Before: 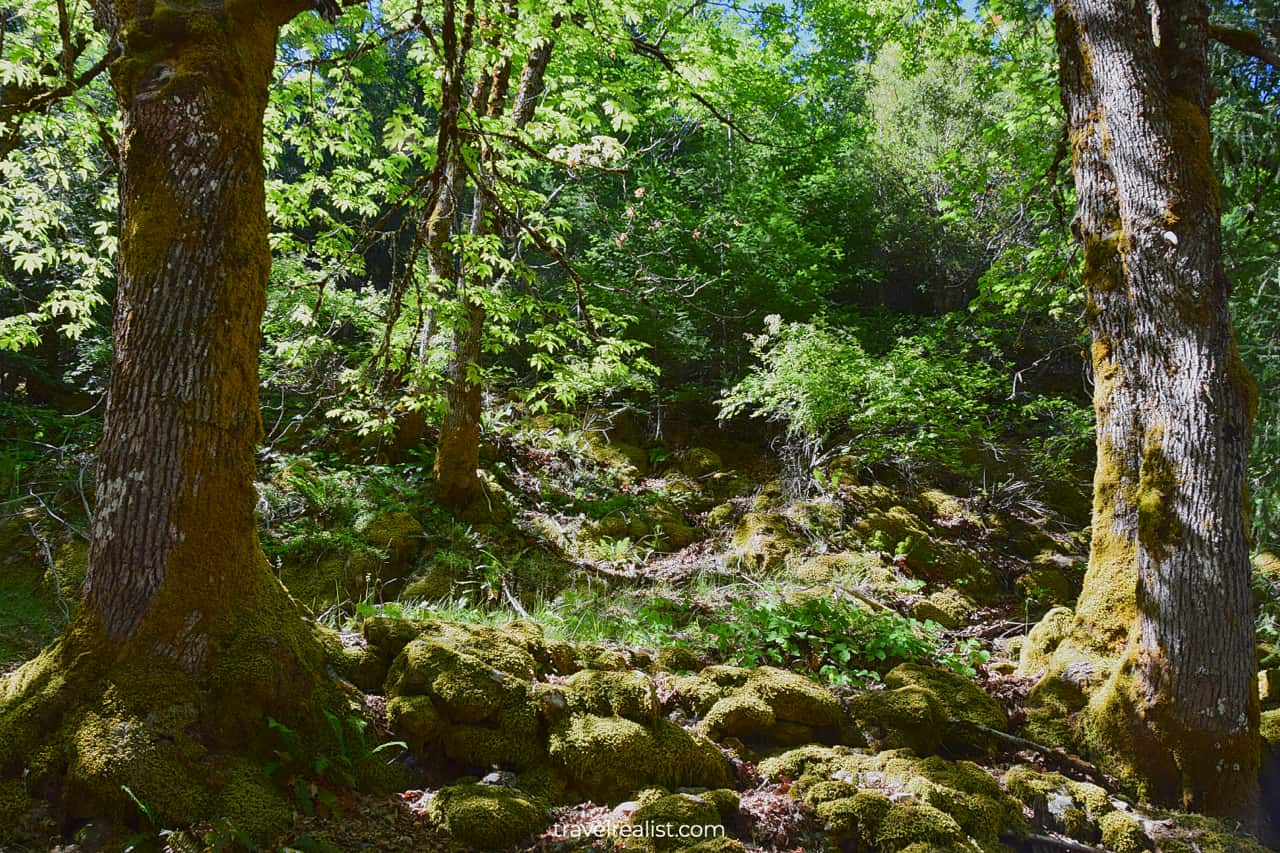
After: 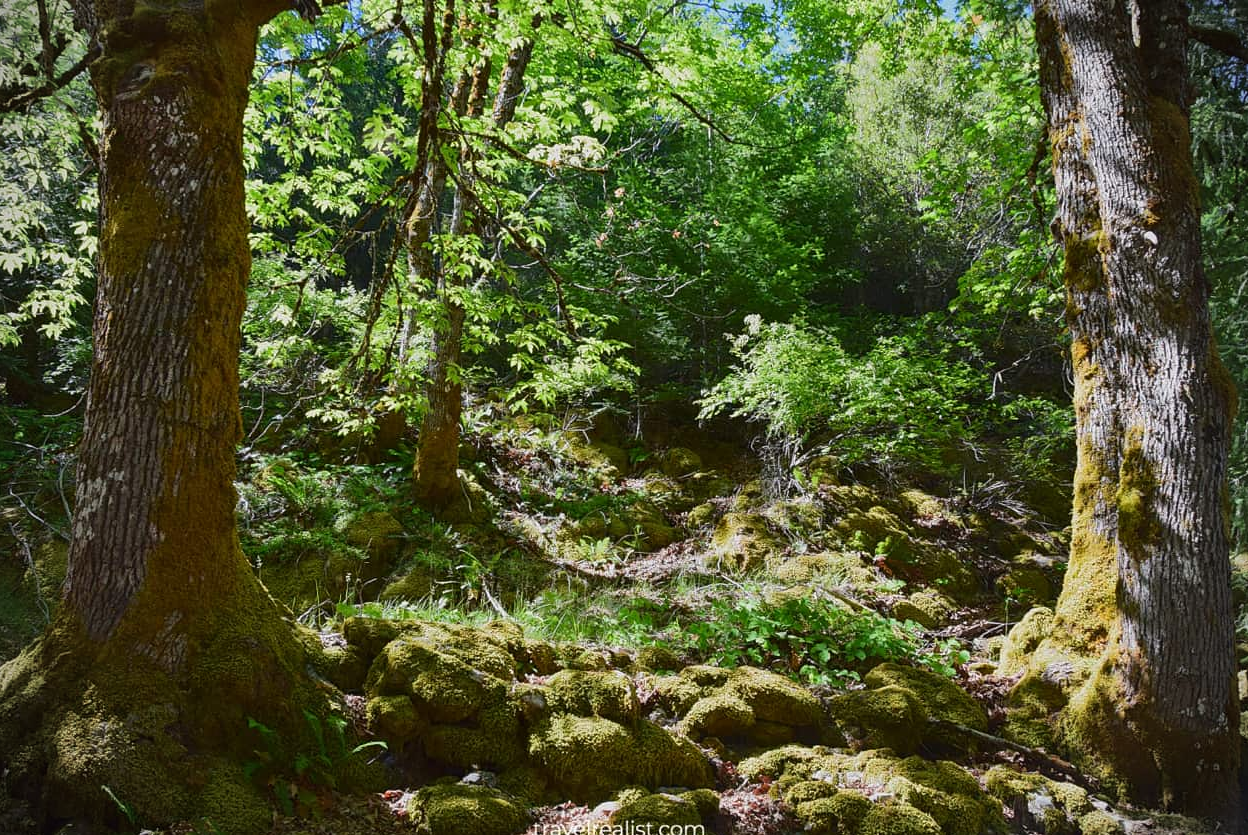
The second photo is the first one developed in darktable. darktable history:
crop: left 1.628%, right 0.288%, bottom 1.859%
vignetting: dithering 16-bit output
